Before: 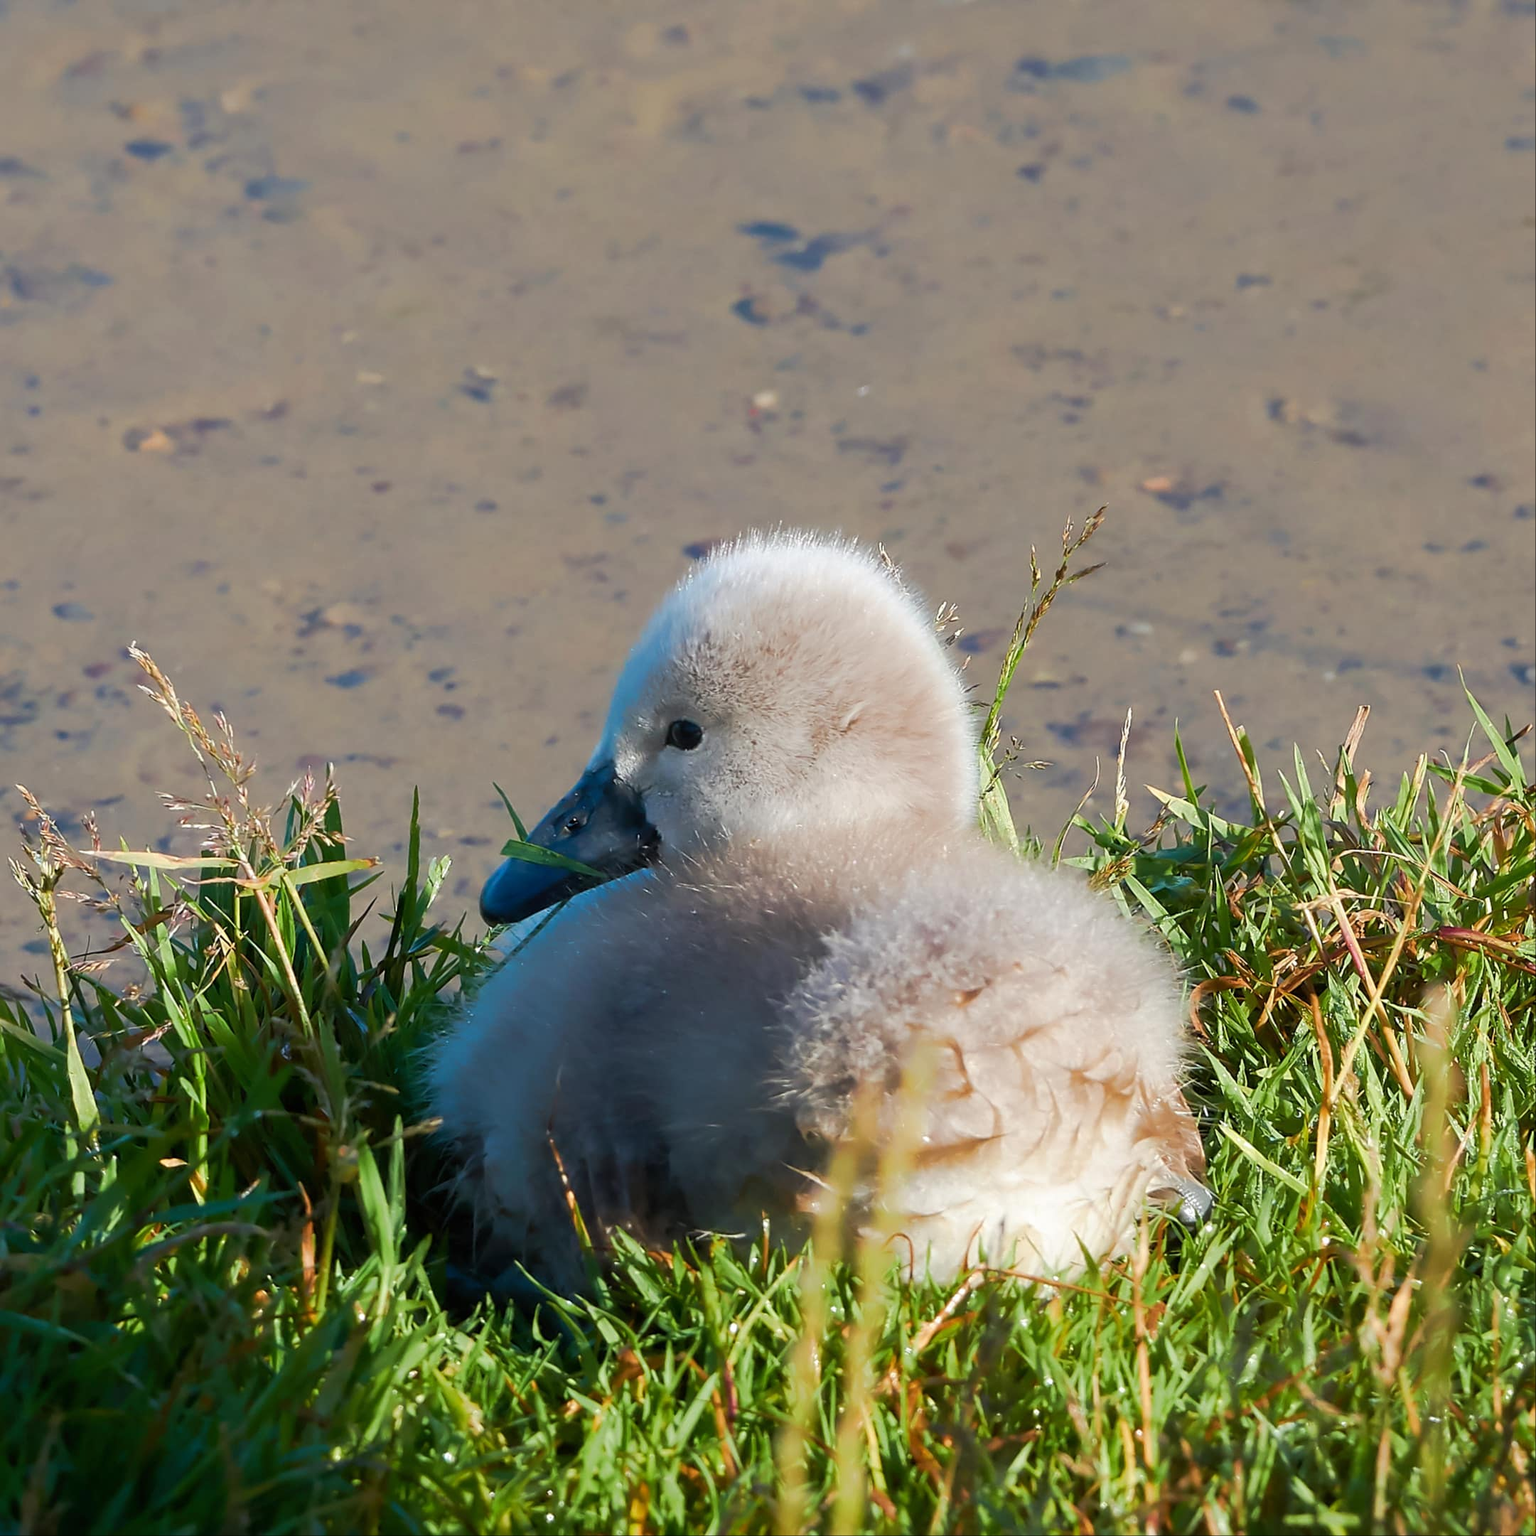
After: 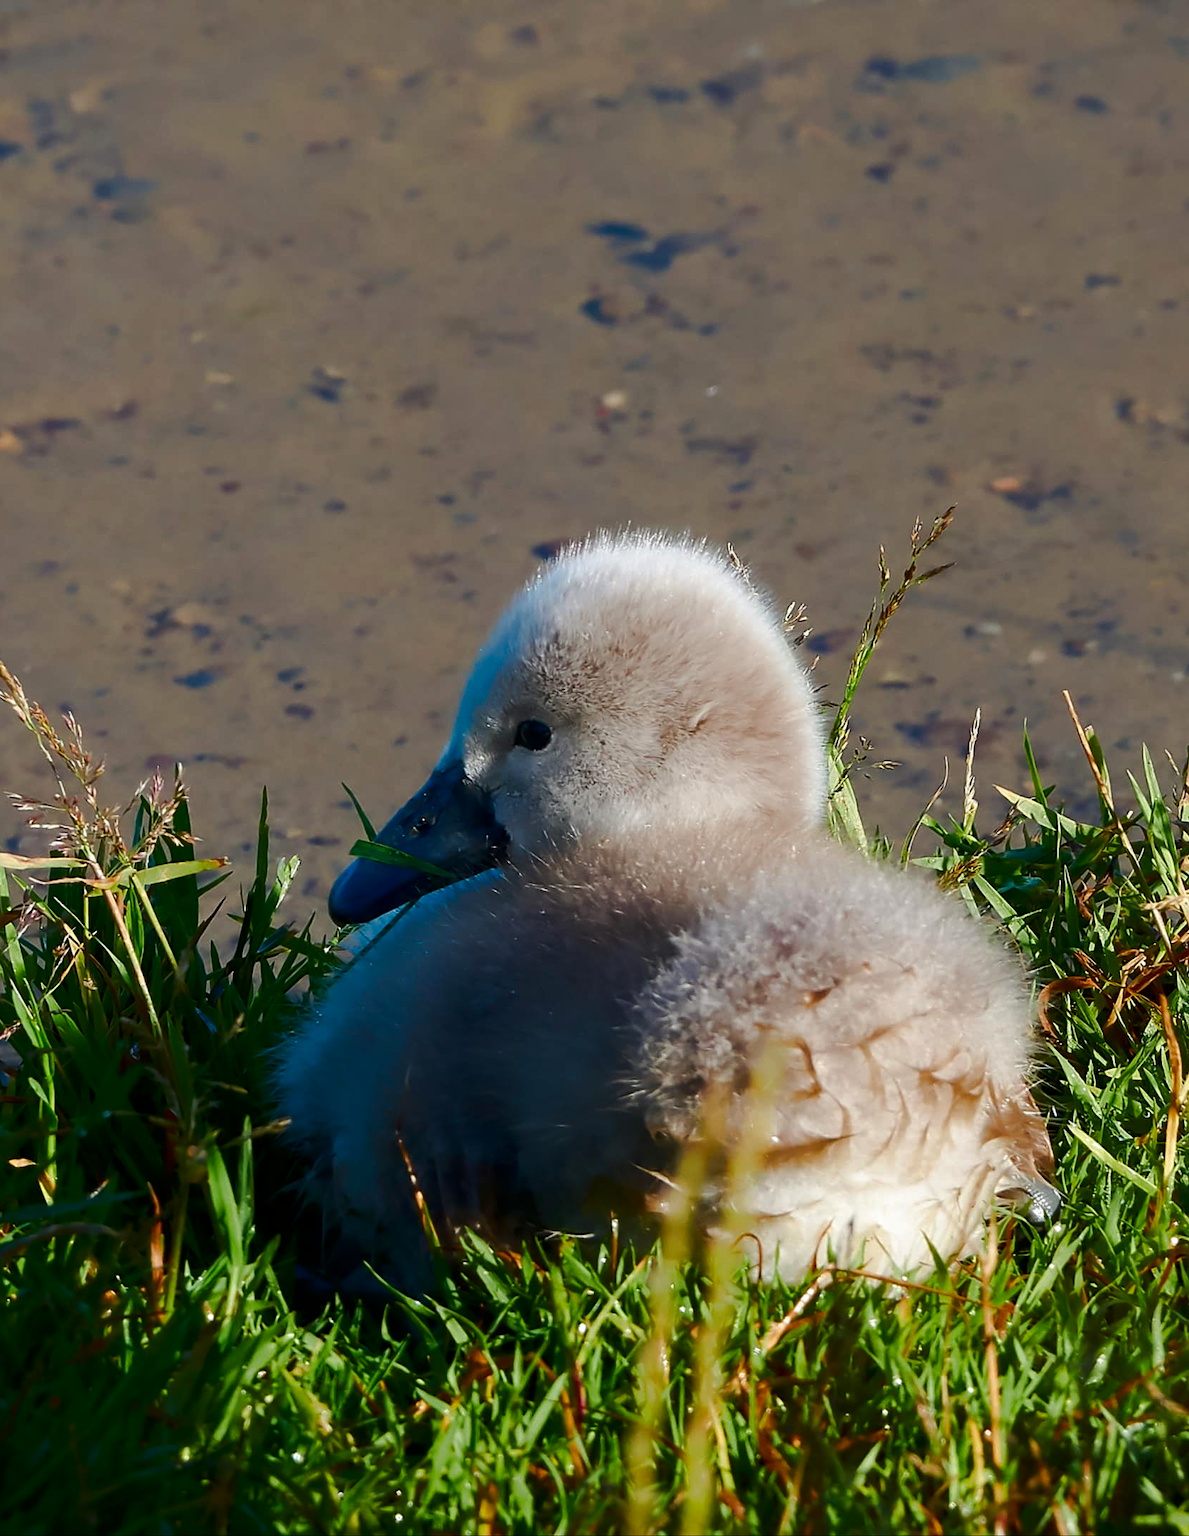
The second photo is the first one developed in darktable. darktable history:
contrast brightness saturation: contrast 0.1, brightness -0.26, saturation 0.14
crop: left 9.88%, right 12.664%
